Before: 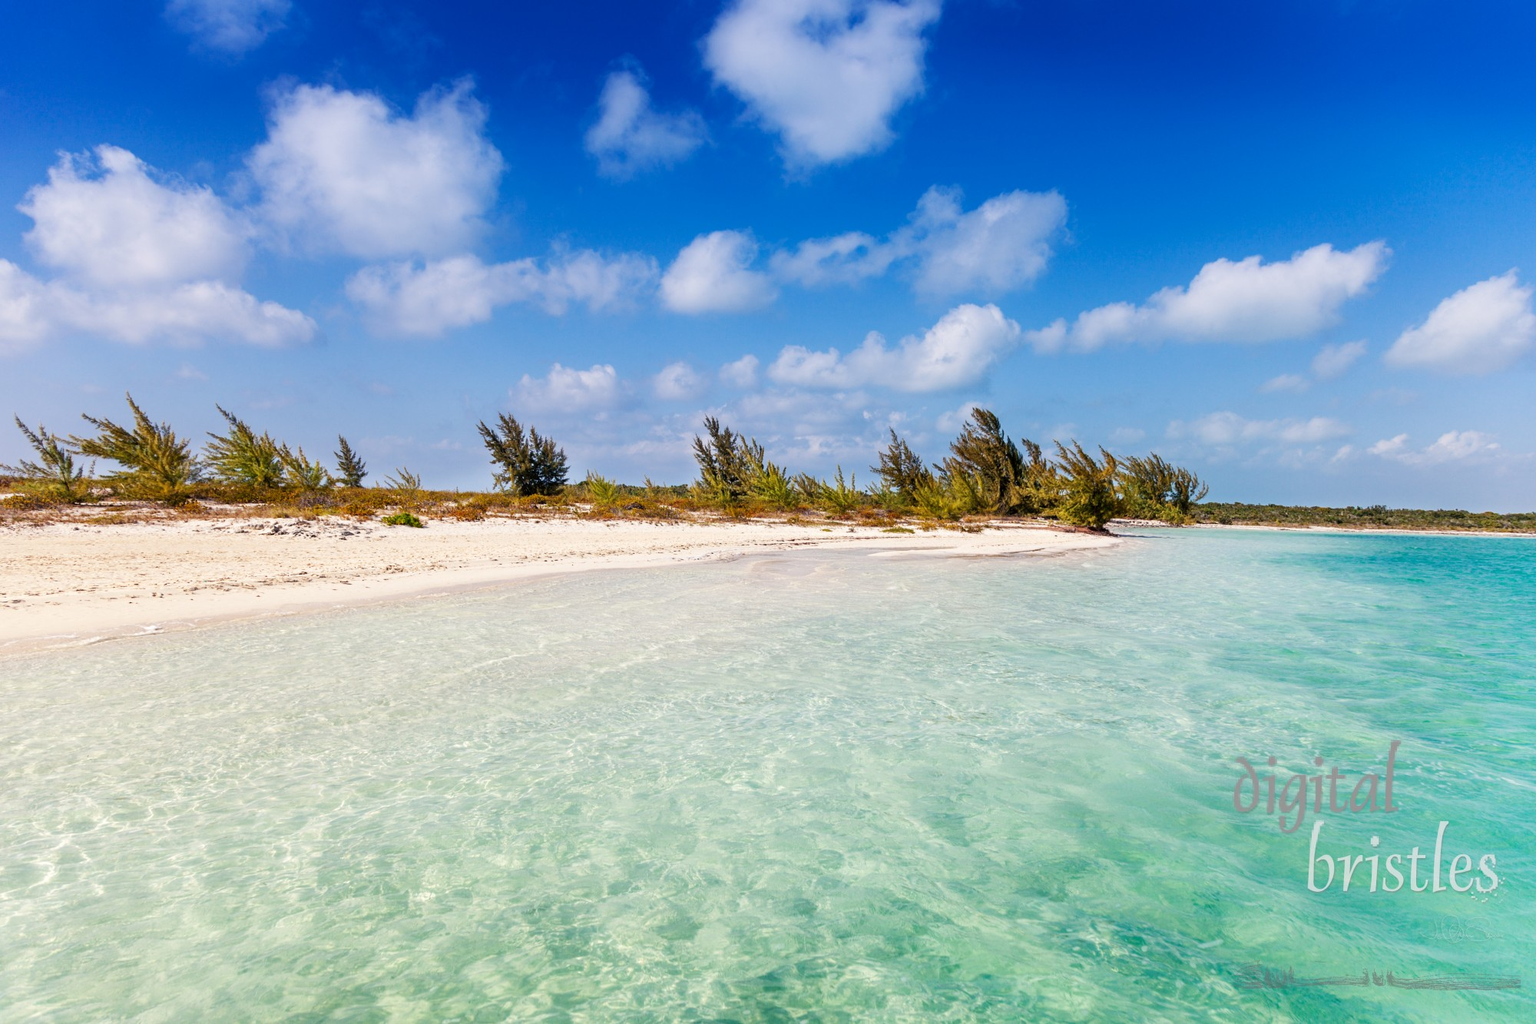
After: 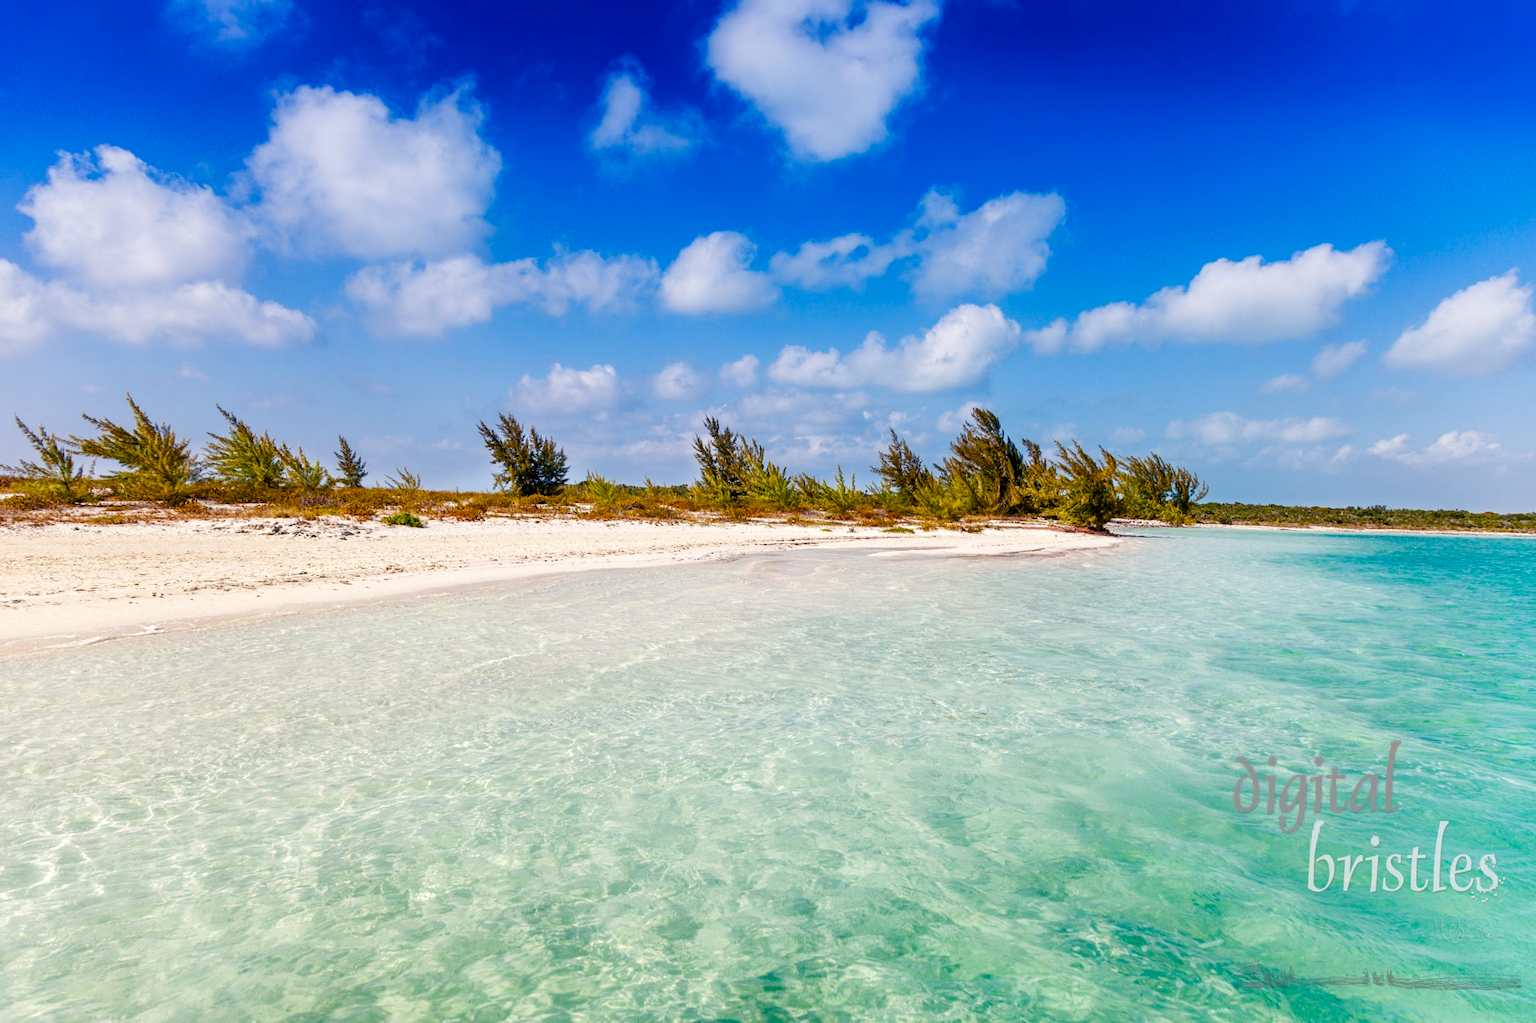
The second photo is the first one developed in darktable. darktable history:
local contrast: highlights 103%, shadows 101%, detail 119%, midtone range 0.2
color balance rgb: perceptual saturation grading › global saturation 45.994%, perceptual saturation grading › highlights -50.092%, perceptual saturation grading › shadows 30.517%
